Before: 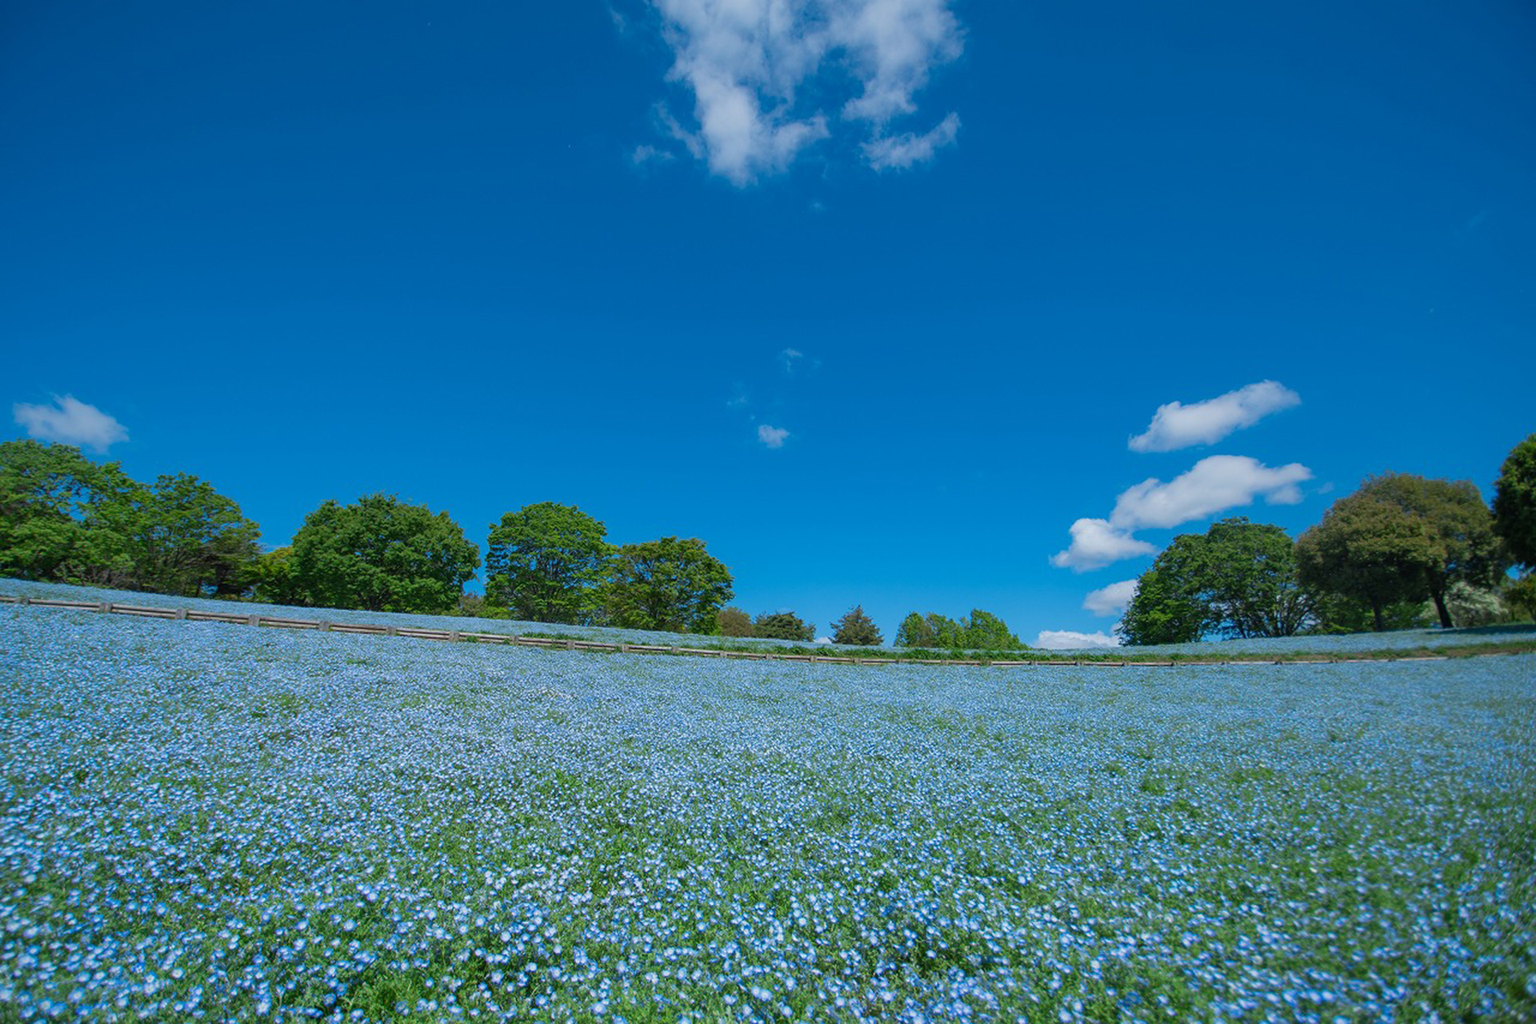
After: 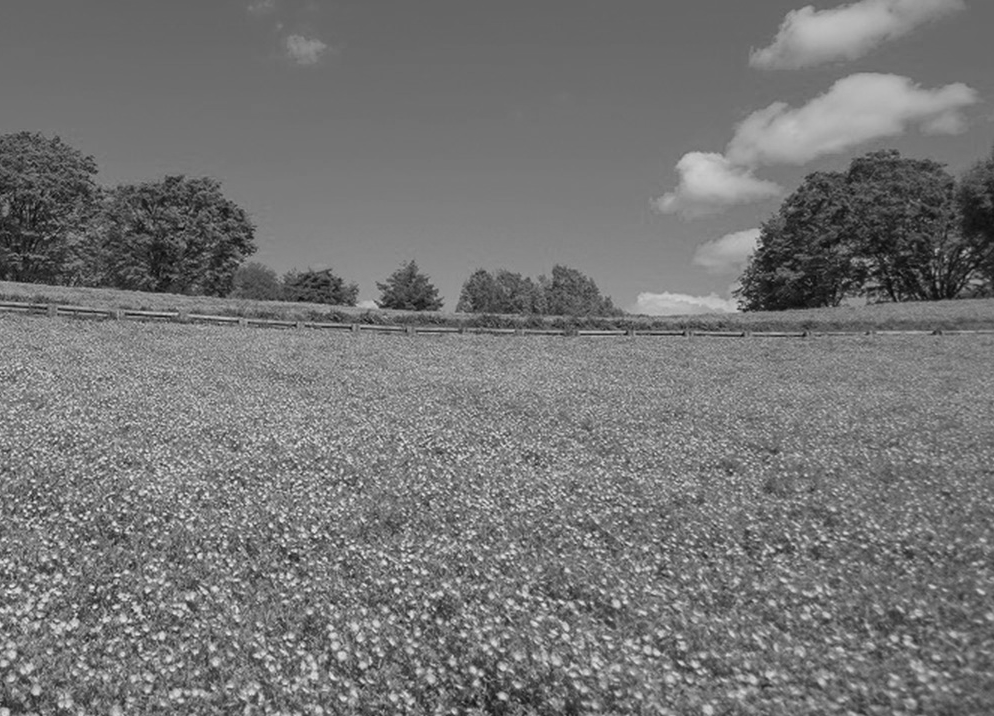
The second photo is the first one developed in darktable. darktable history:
crop: left 34.479%, top 38.822%, right 13.718%, bottom 5.172%
monochrome: a 32, b 64, size 2.3
